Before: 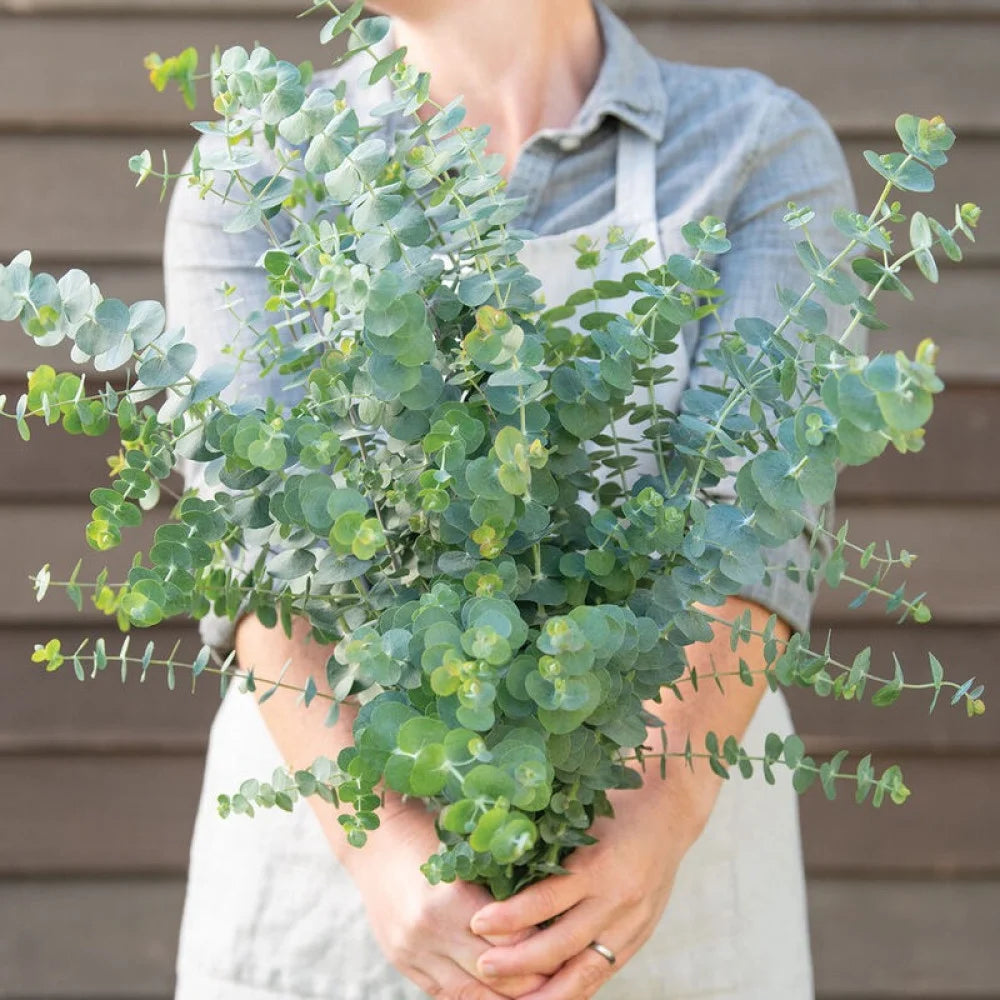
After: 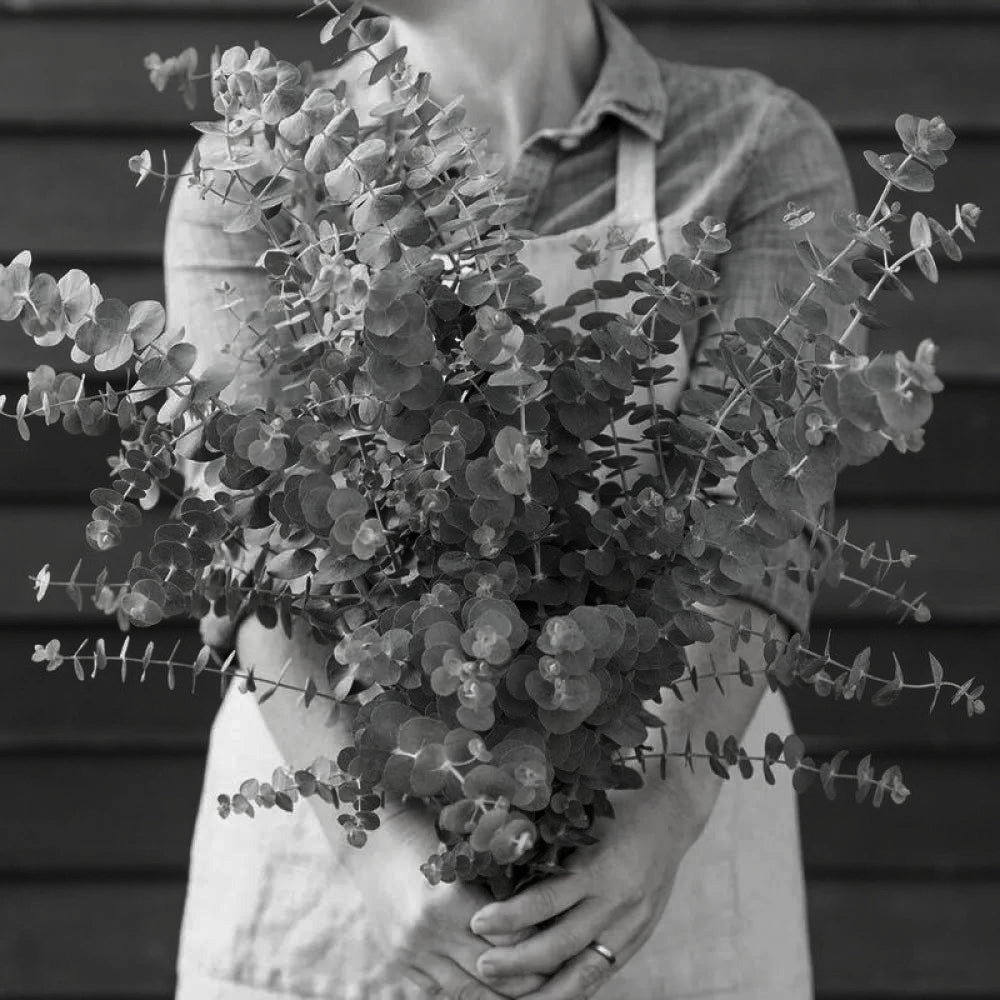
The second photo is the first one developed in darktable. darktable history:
contrast brightness saturation: contrast -0.036, brightness -0.585, saturation -0.981
